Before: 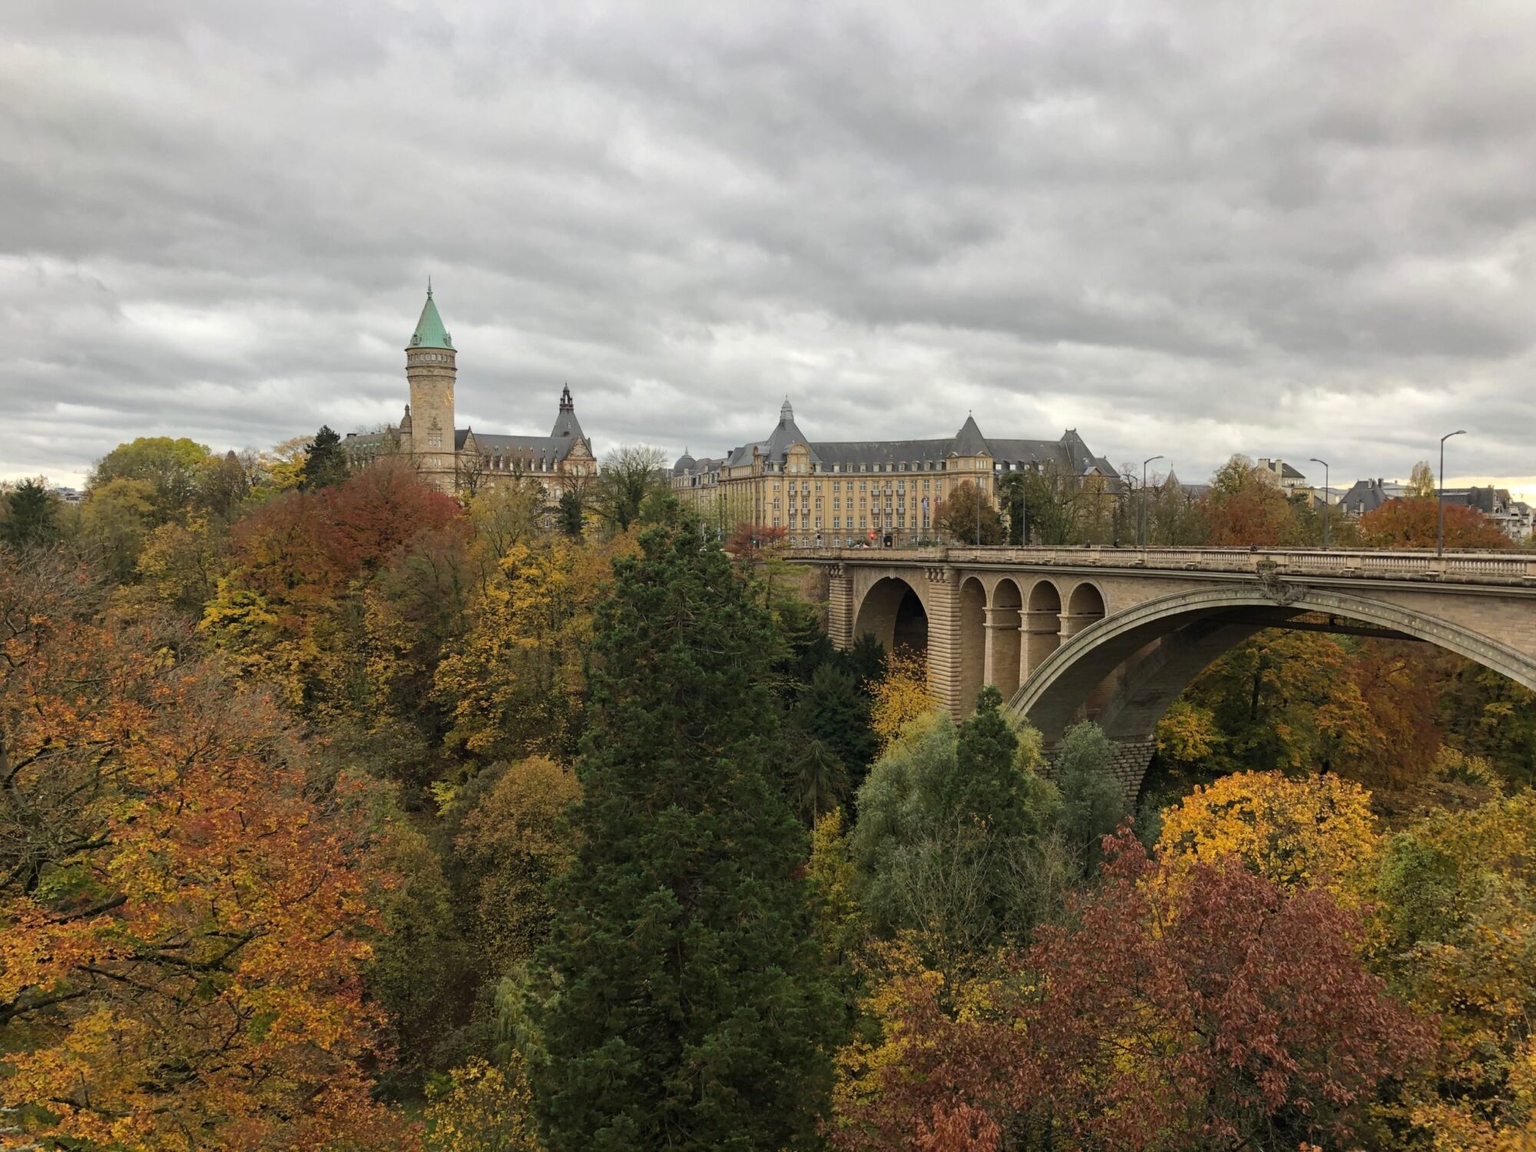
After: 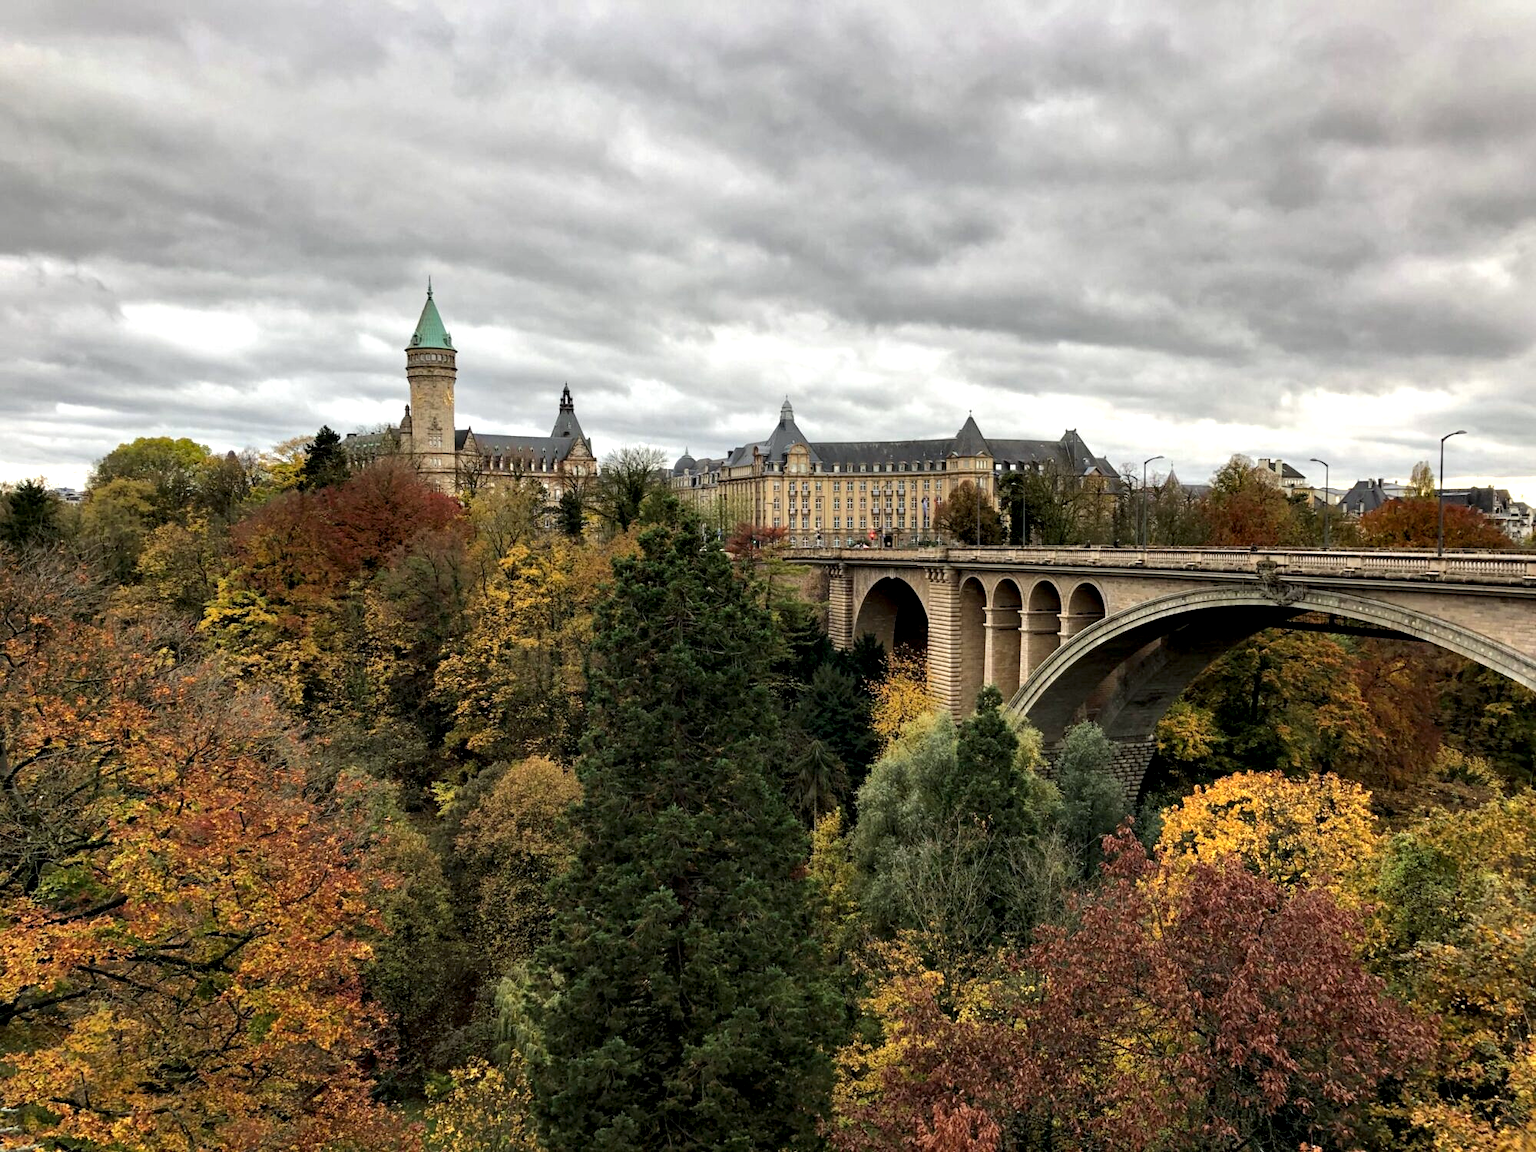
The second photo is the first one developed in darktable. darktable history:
local contrast: highlights 106%, shadows 100%, detail 120%, midtone range 0.2
contrast equalizer: y [[0.6 ×6], [0.55 ×6], [0 ×6], [0 ×6], [0 ×6]]
